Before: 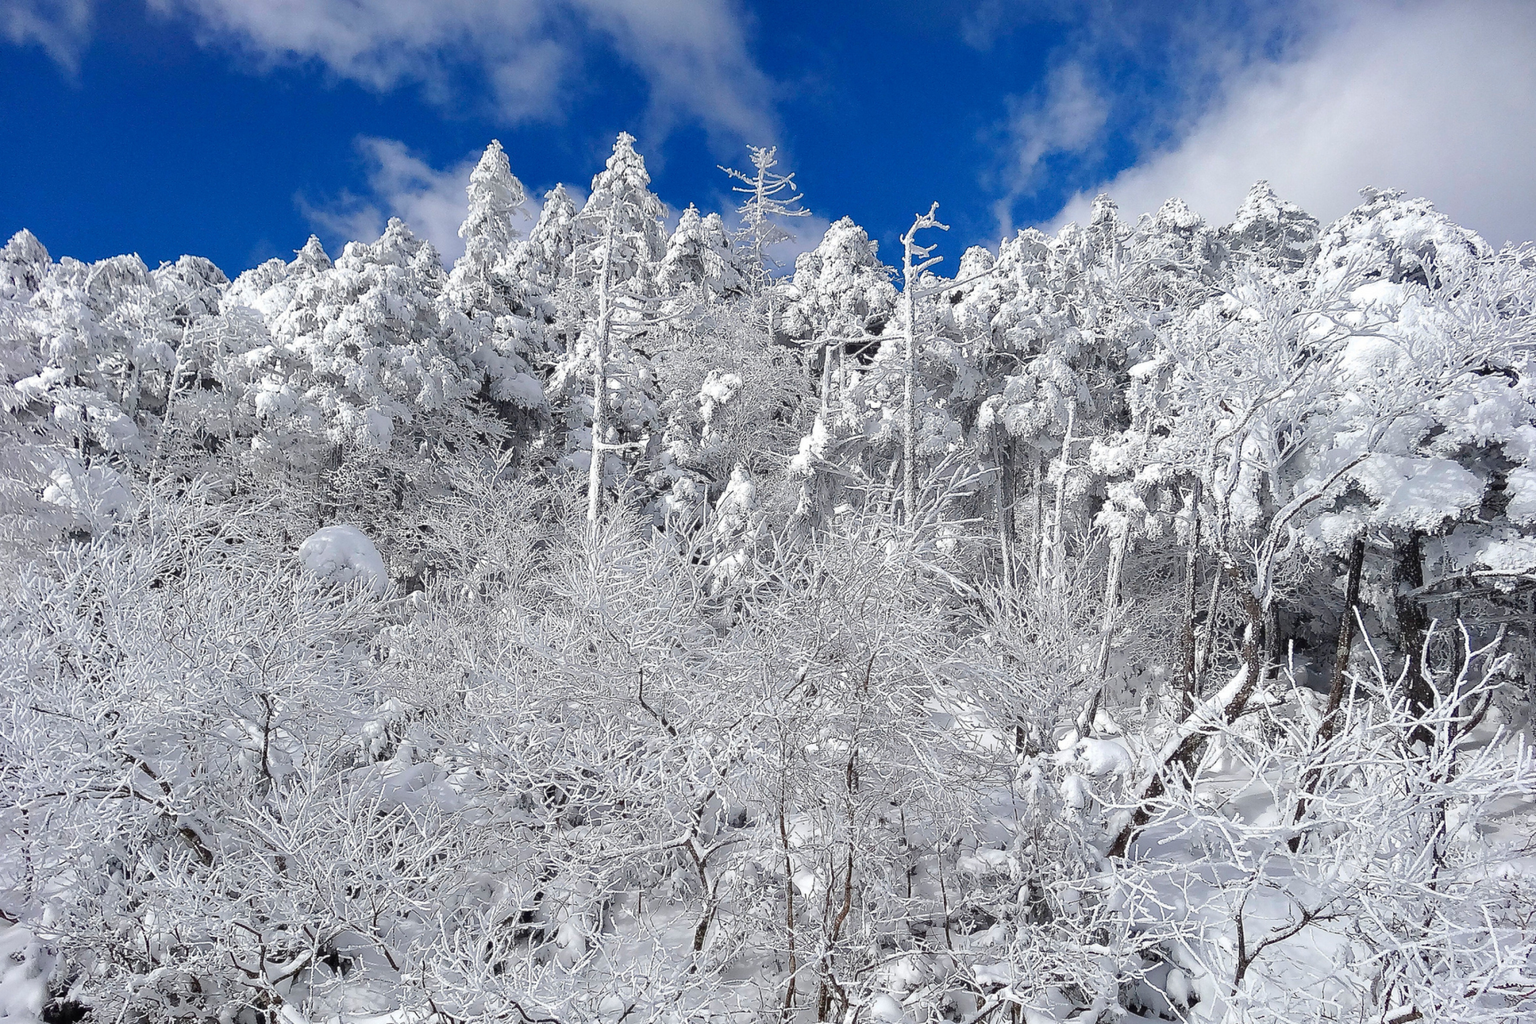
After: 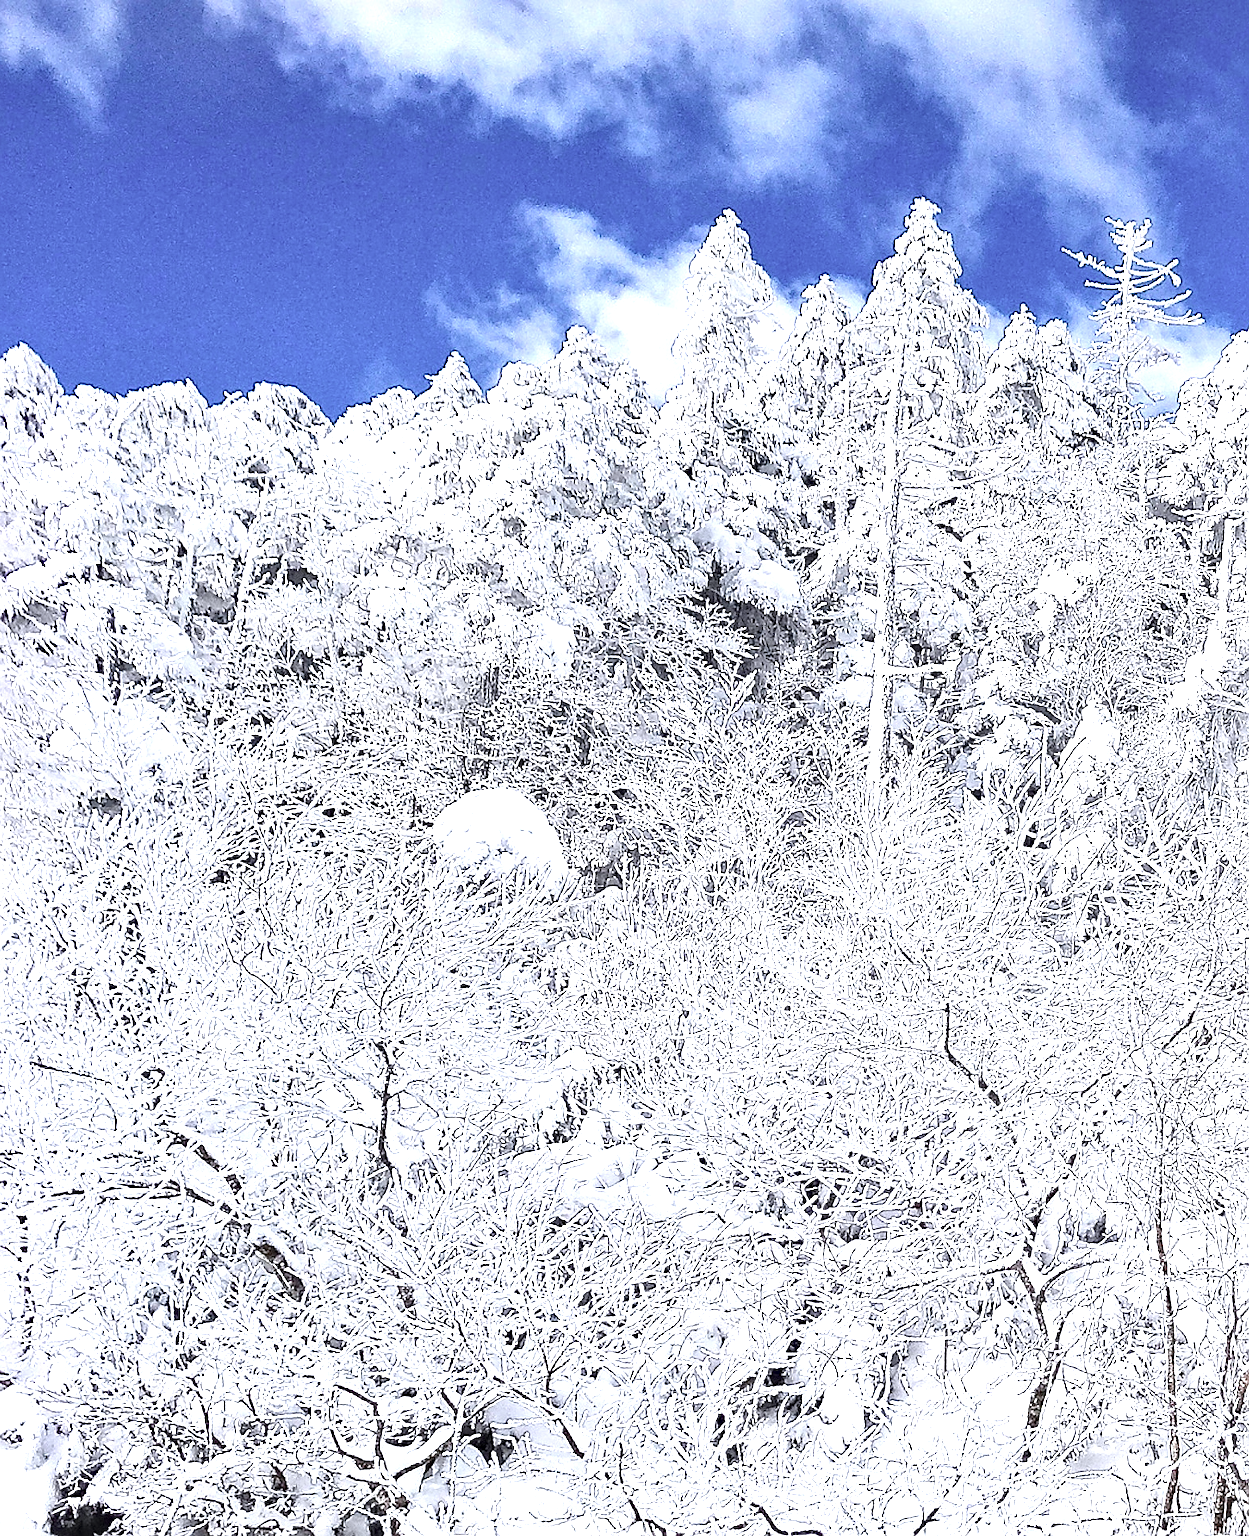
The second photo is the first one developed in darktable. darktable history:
sharpen: on, module defaults
contrast brightness saturation: contrast 0.103, saturation -0.377
crop: left 0.664%, right 45.159%, bottom 0.084%
exposure: black level correction 0, exposure 1.739 EV, compensate highlight preservation false
color calibration: illuminant as shot in camera, x 0.358, y 0.373, temperature 4628.91 K
local contrast: mode bilateral grid, contrast 20, coarseness 49, detail 139%, midtone range 0.2
haze removal: compatibility mode true, adaptive false
